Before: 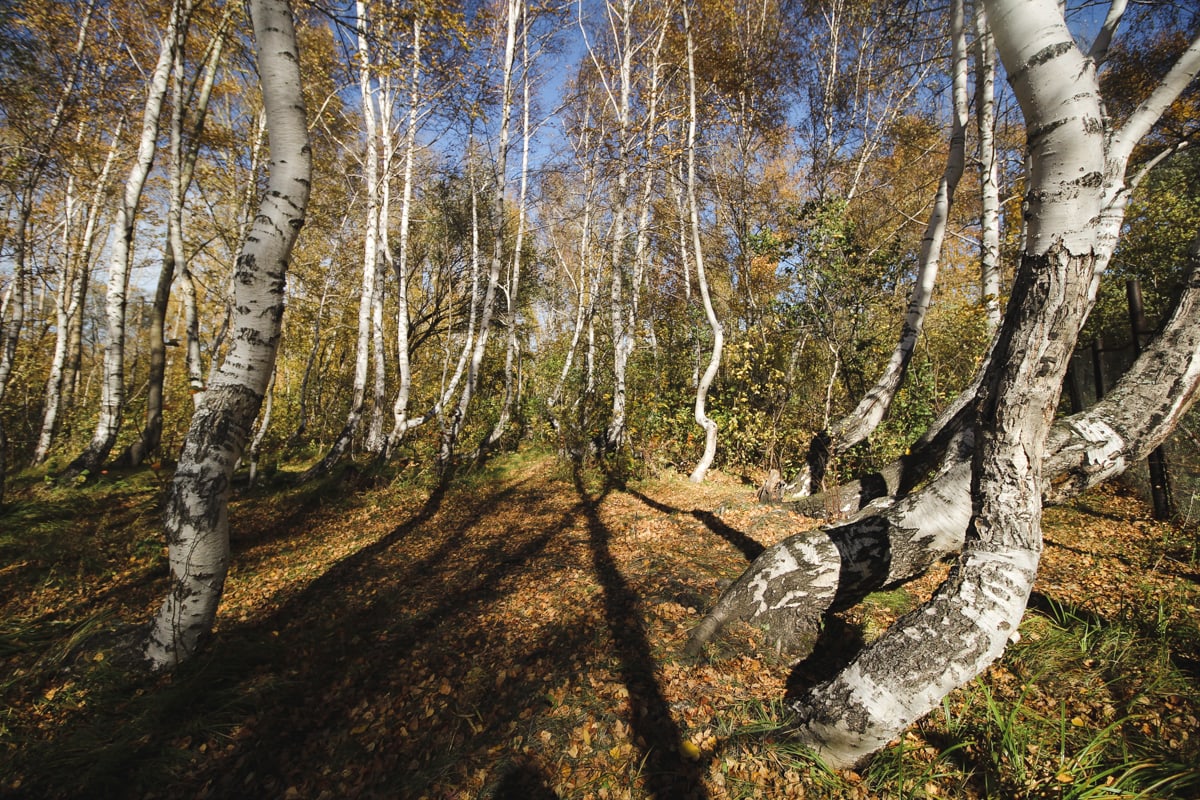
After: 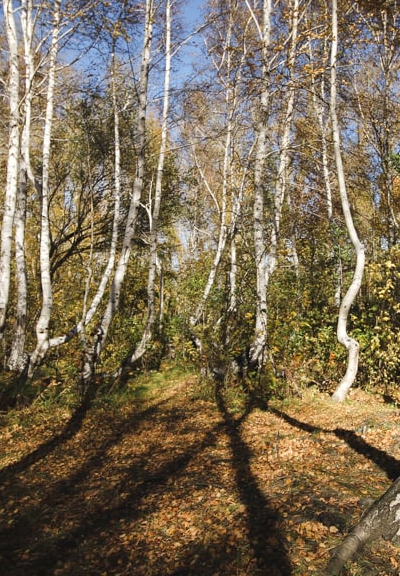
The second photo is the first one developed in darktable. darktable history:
crop and rotate: left 29.887%, top 10.189%, right 36.757%, bottom 17.687%
